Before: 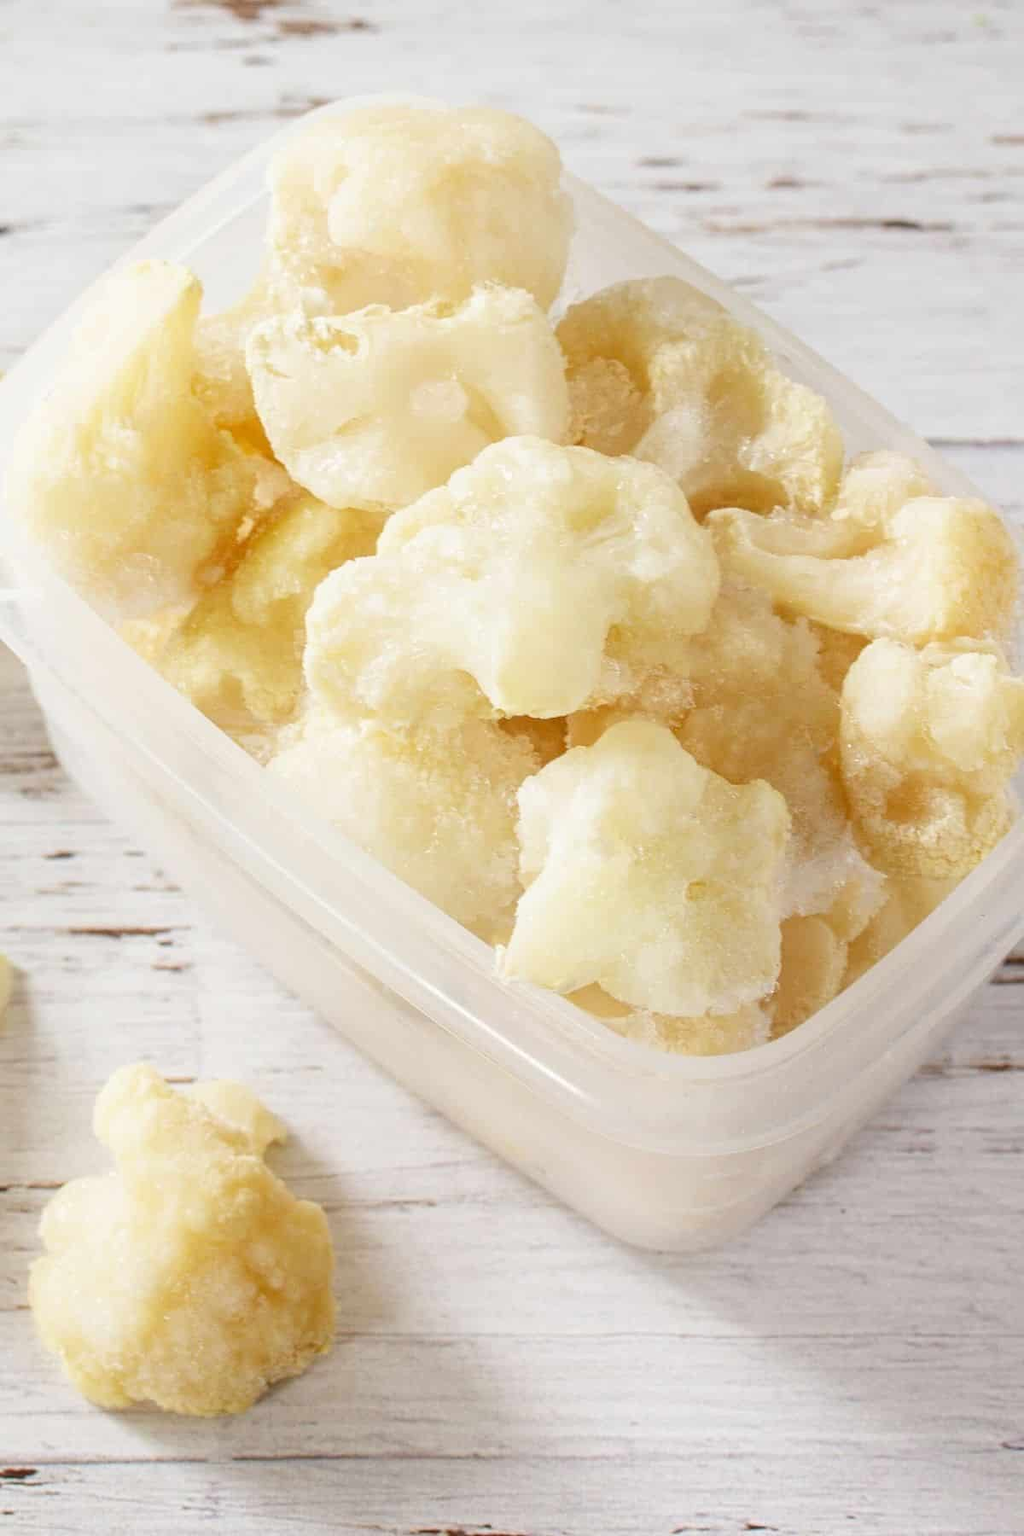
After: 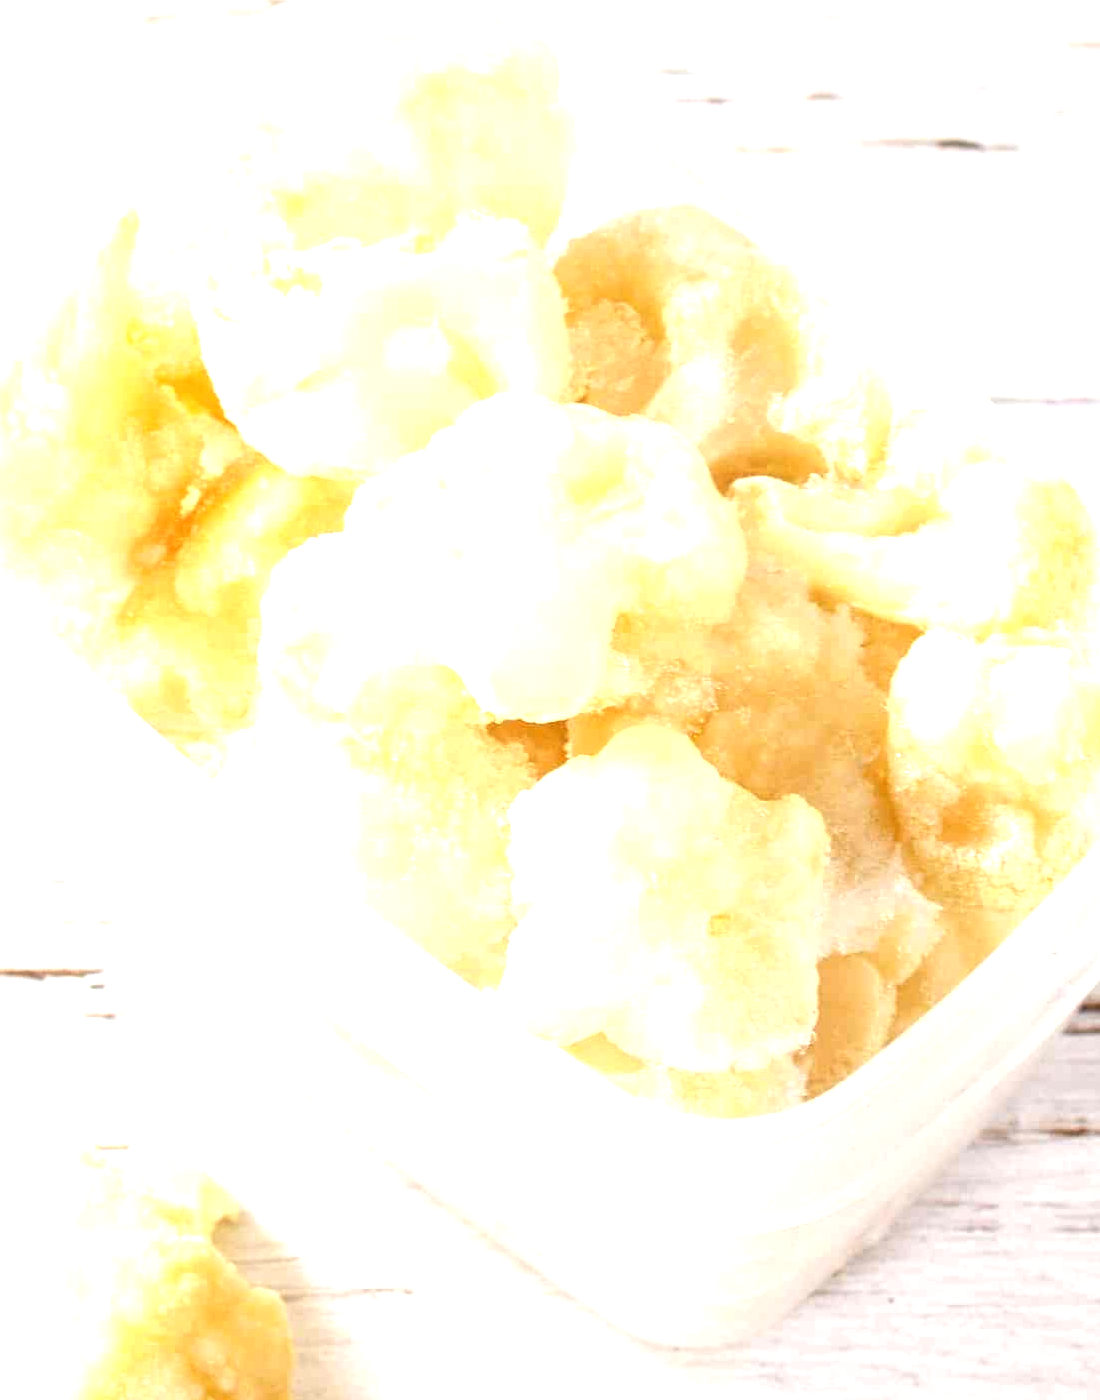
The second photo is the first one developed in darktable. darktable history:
exposure: black level correction 0, exposure 1.1 EV, compensate exposure bias true, compensate highlight preservation false
crop: left 8.155%, top 6.611%, bottom 15.385%
